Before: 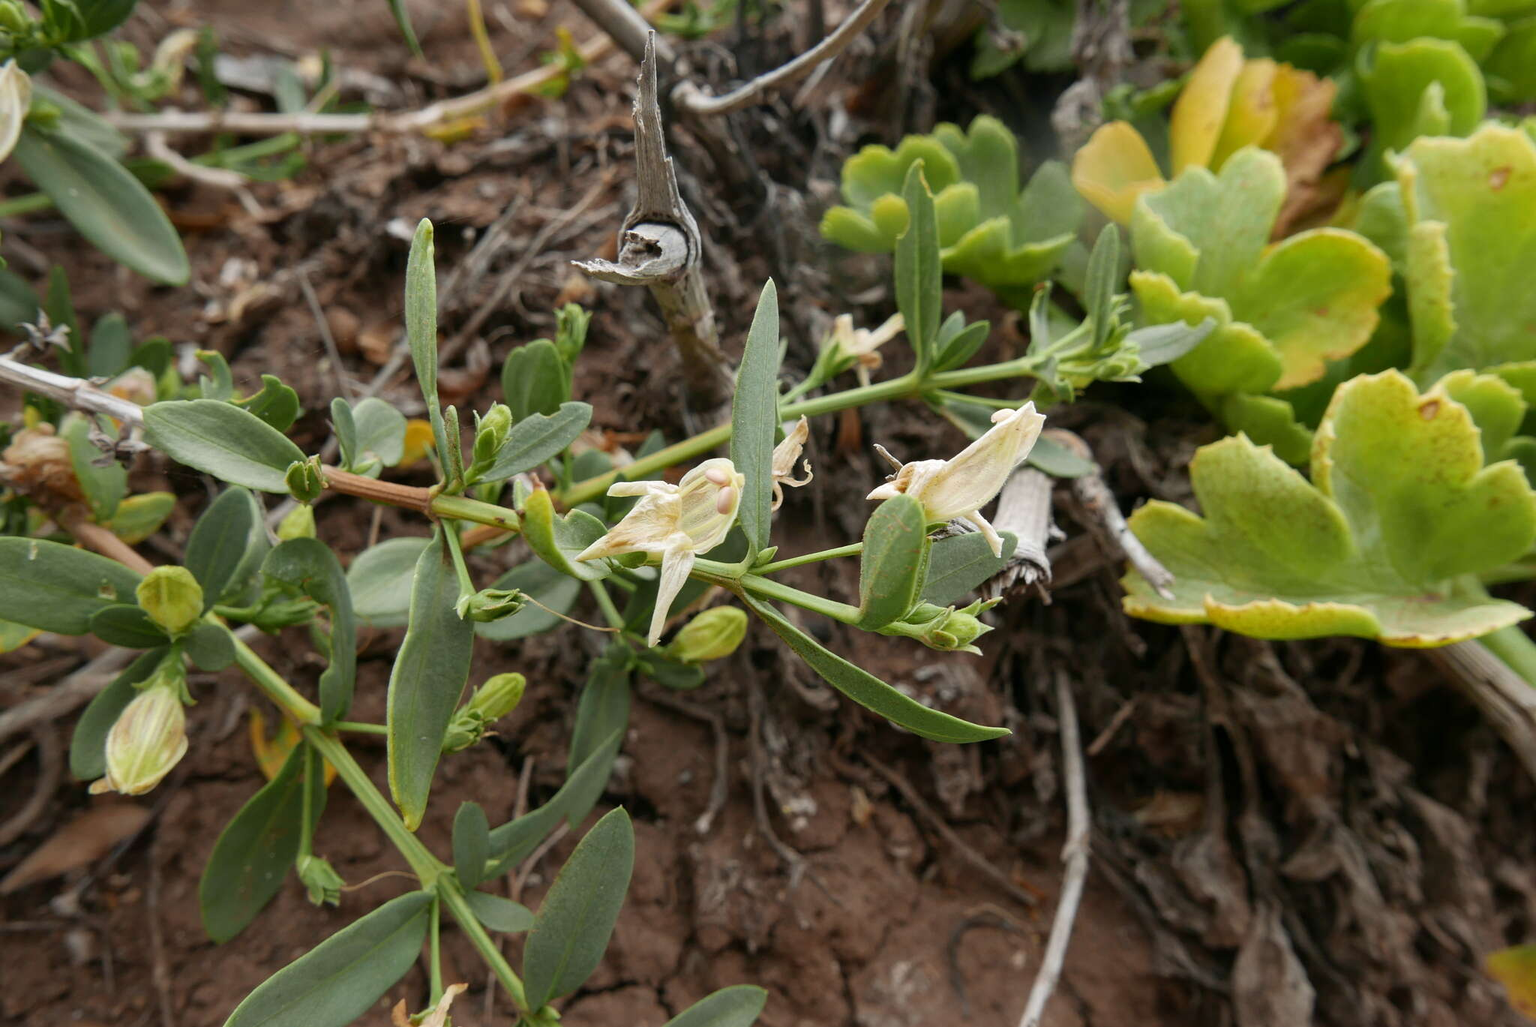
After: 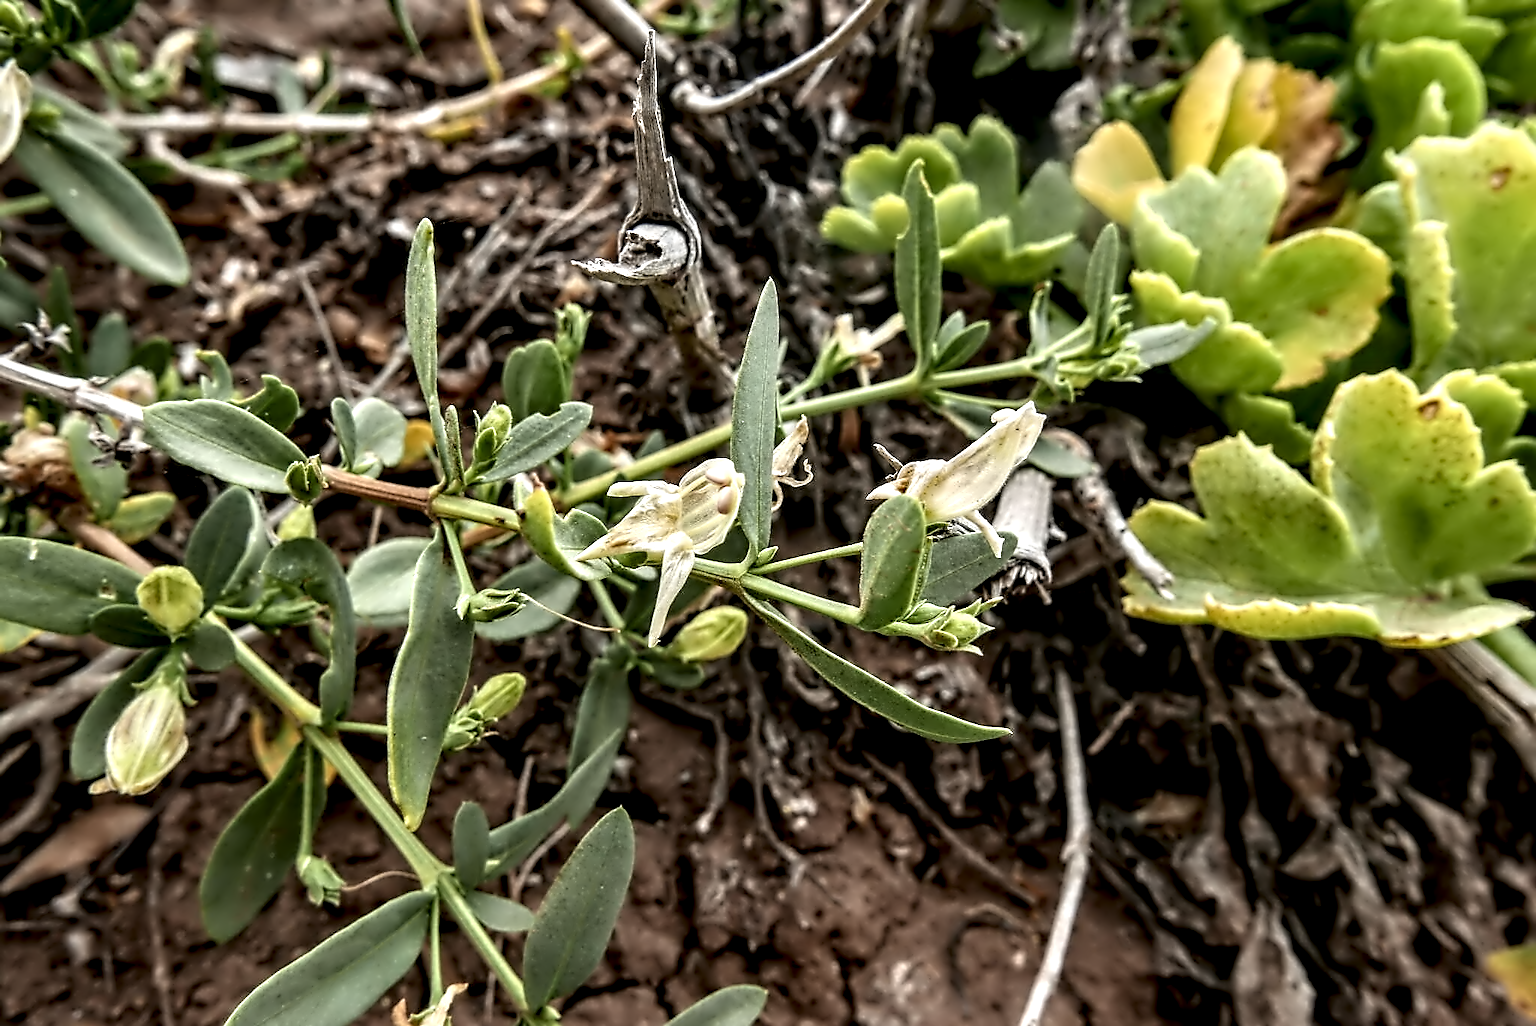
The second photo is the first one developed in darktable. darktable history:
sharpen: on, module defaults
contrast equalizer: octaves 7, y [[0.5, 0.542, 0.583, 0.625, 0.667, 0.708], [0.5 ×6], [0.5 ×6], [0, 0.033, 0.067, 0.1, 0.133, 0.167], [0, 0.05, 0.1, 0.15, 0.2, 0.25]]
local contrast: highlights 19%, detail 186%
